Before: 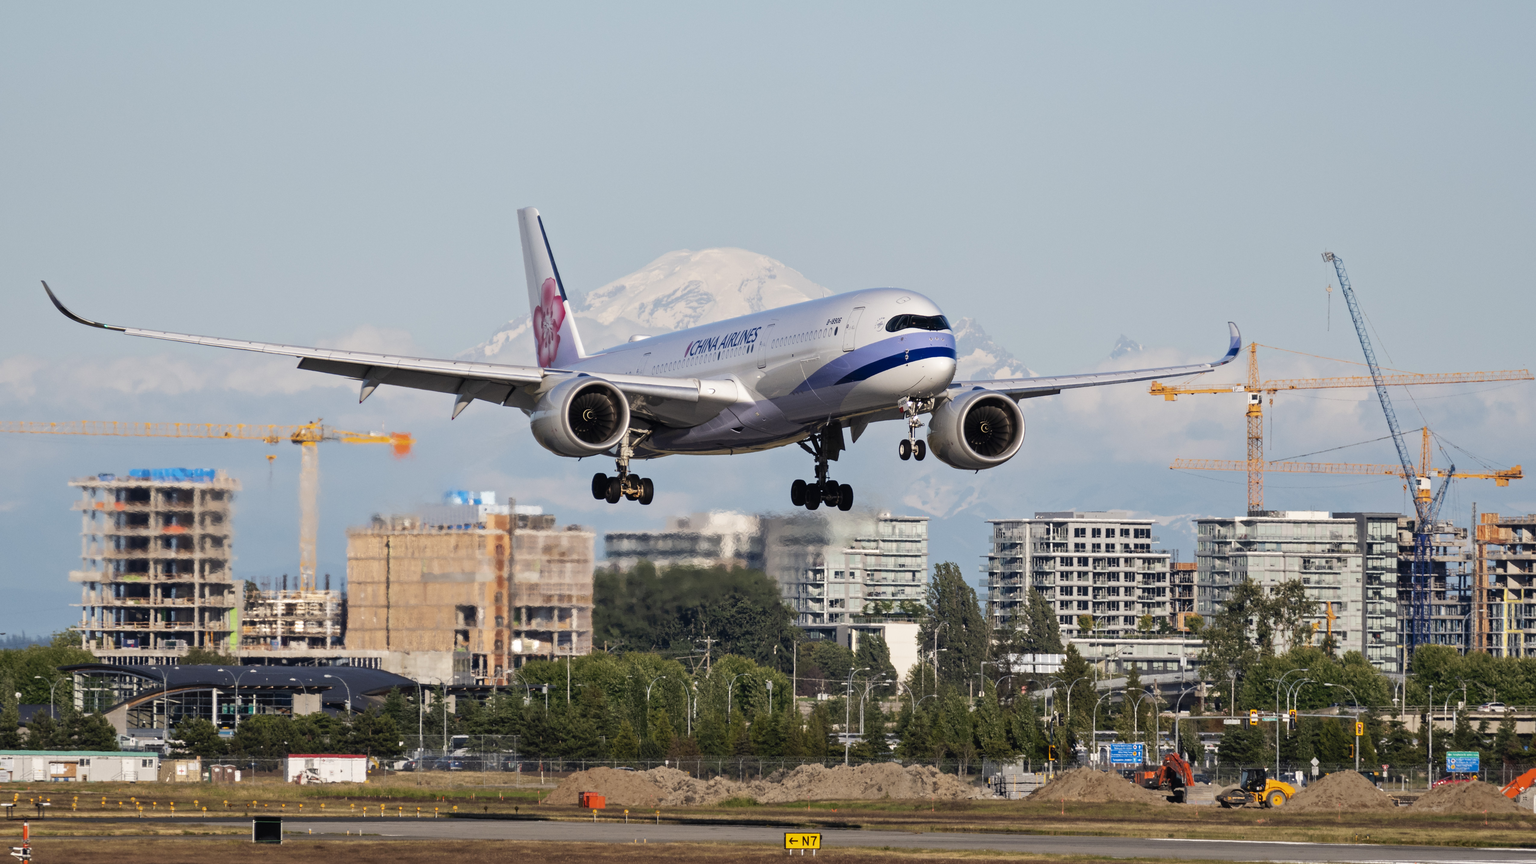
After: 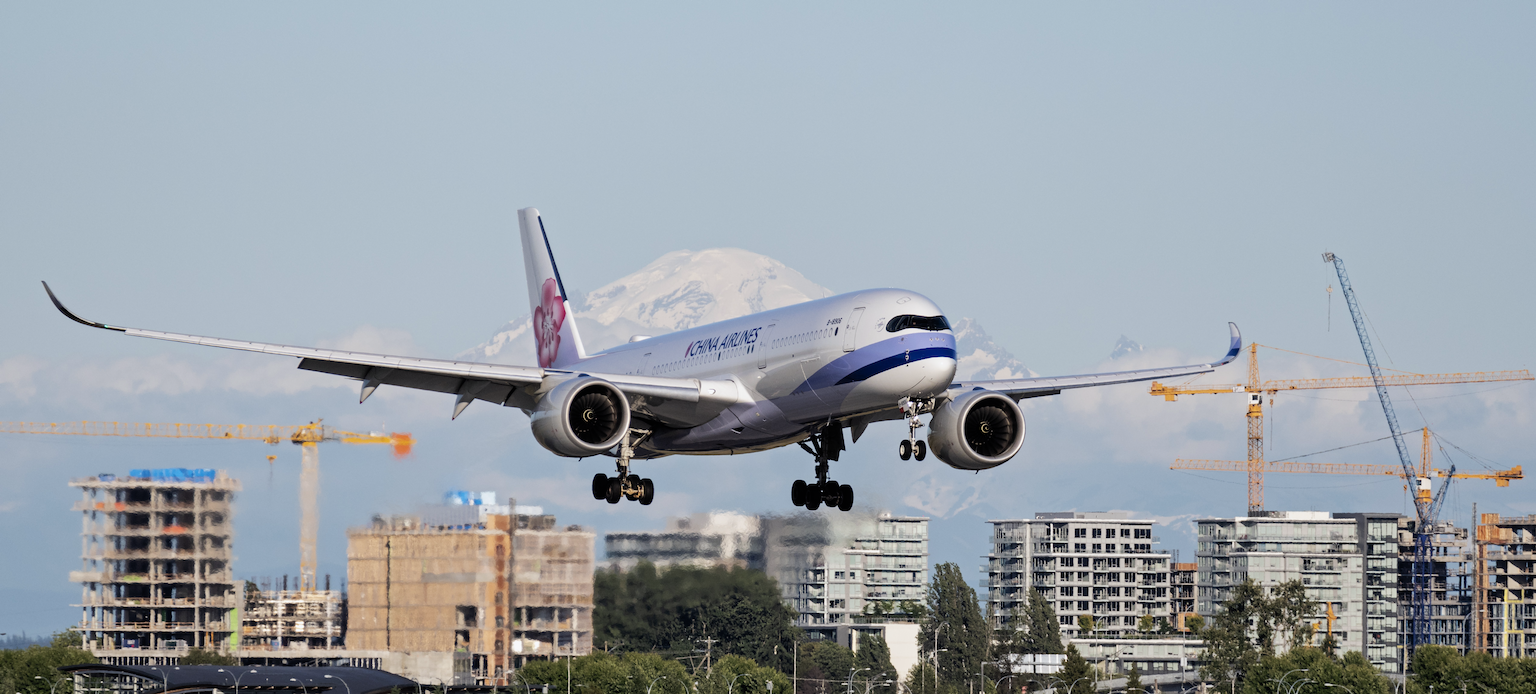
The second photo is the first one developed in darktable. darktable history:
crop: bottom 19.644%
color balance rgb: perceptual saturation grading › global saturation -1%
filmic rgb: middle gray luminance 18.42%, black relative exposure -11.45 EV, white relative exposure 2.55 EV, threshold 6 EV, target black luminance 0%, hardness 8.41, latitude 99%, contrast 1.084, shadows ↔ highlights balance 0.505%, add noise in highlights 0, preserve chrominance max RGB, color science v3 (2019), use custom middle-gray values true, iterations of high-quality reconstruction 0, contrast in highlights soft, enable highlight reconstruction true
white balance: red 0.988, blue 1.017
